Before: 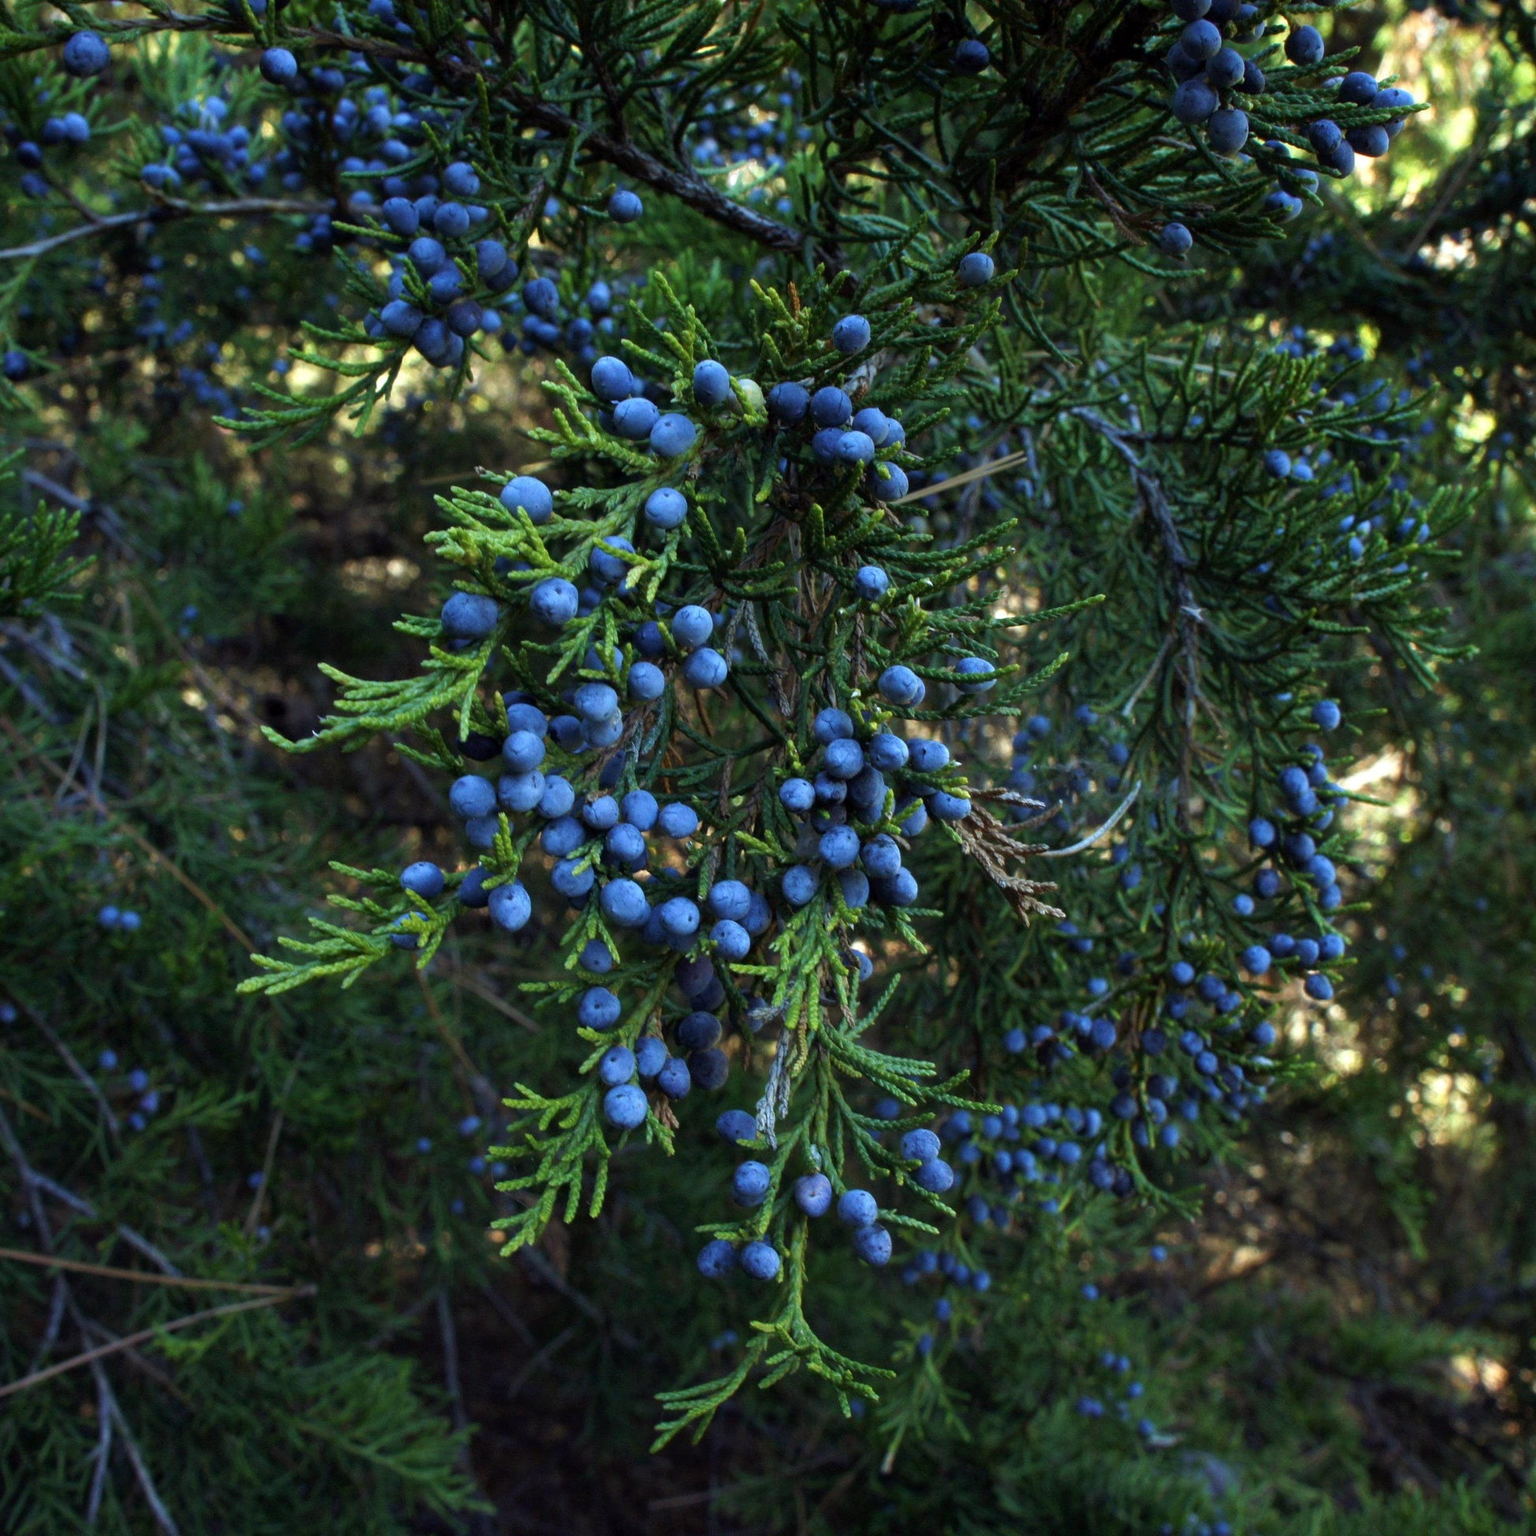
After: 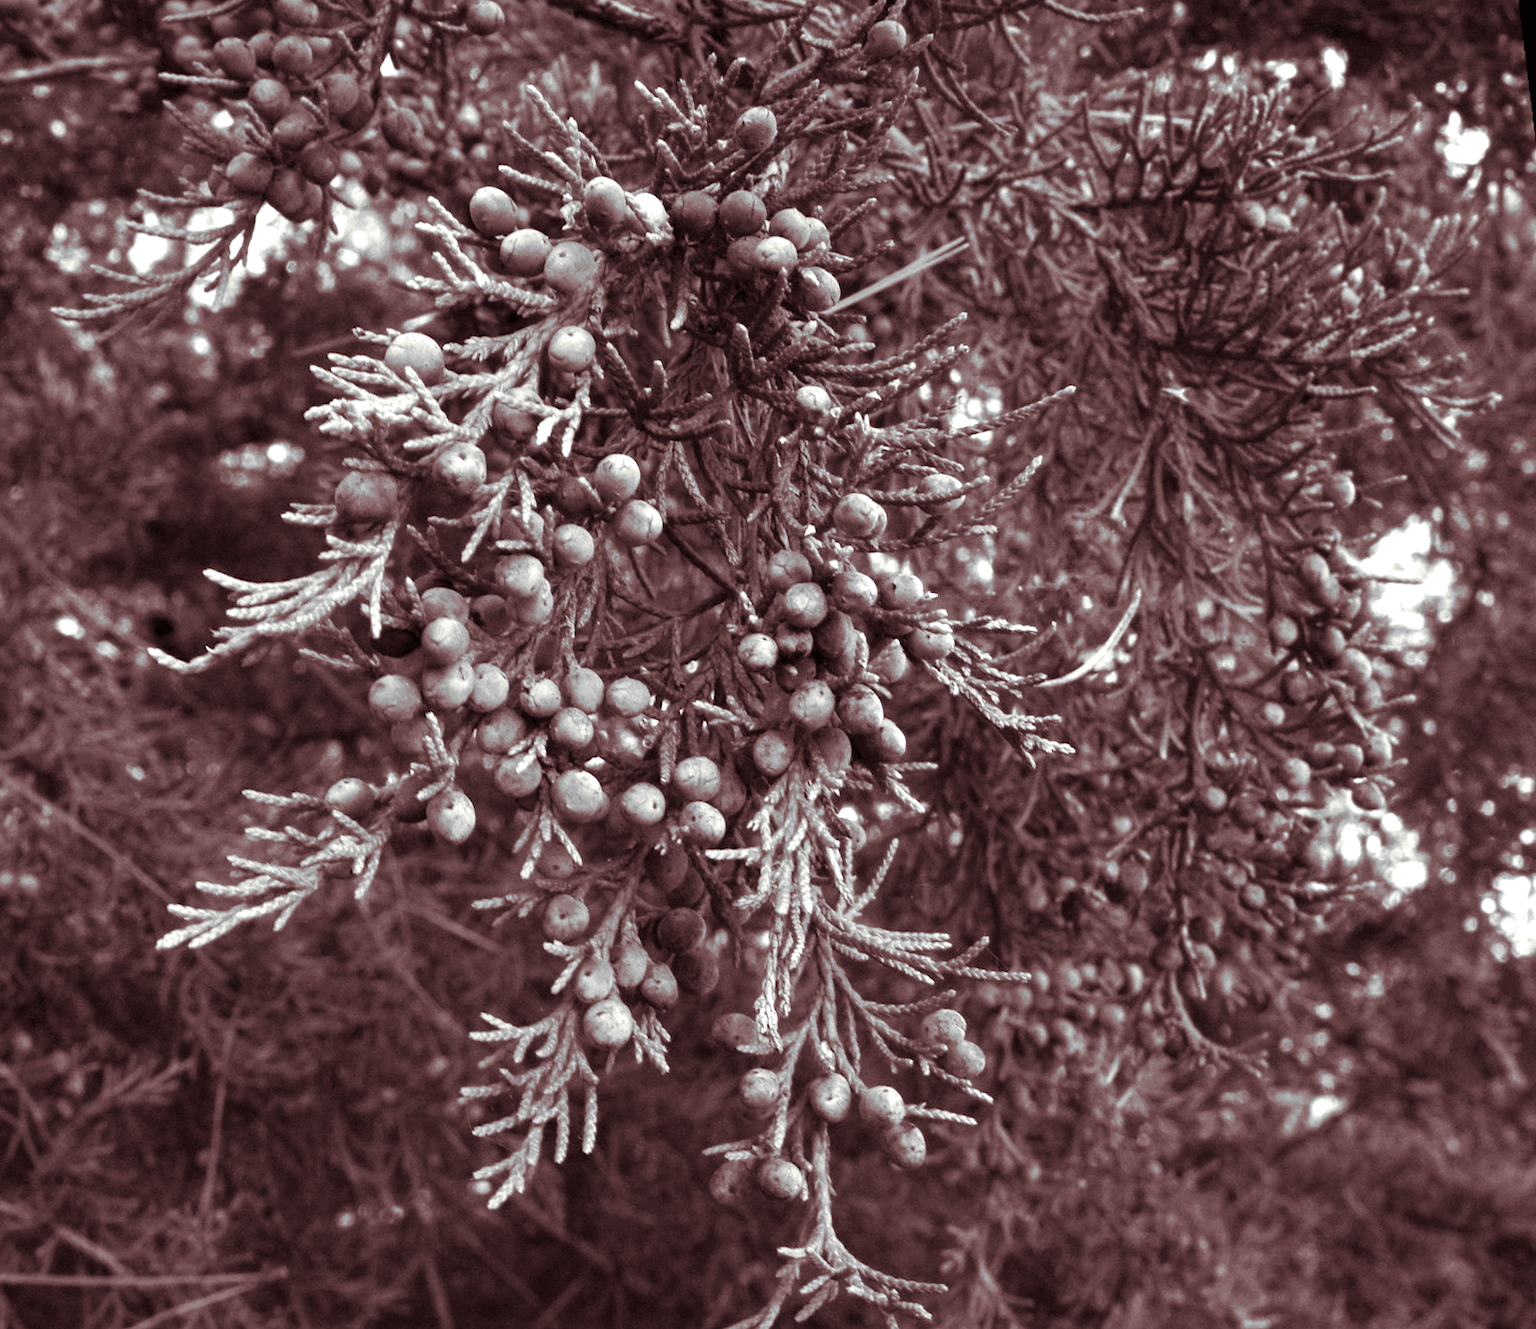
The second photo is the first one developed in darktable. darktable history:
exposure: black level correction 0, exposure 1.2 EV, compensate highlight preservation false
white balance: red 1.138, green 0.996, blue 0.812
crop and rotate: angle 1.96°, left 5.673%, top 5.673%
rotate and perspective: rotation -5°, crop left 0.05, crop right 0.952, crop top 0.11, crop bottom 0.89
color contrast: green-magenta contrast 0, blue-yellow contrast 0
split-toning: on, module defaults
